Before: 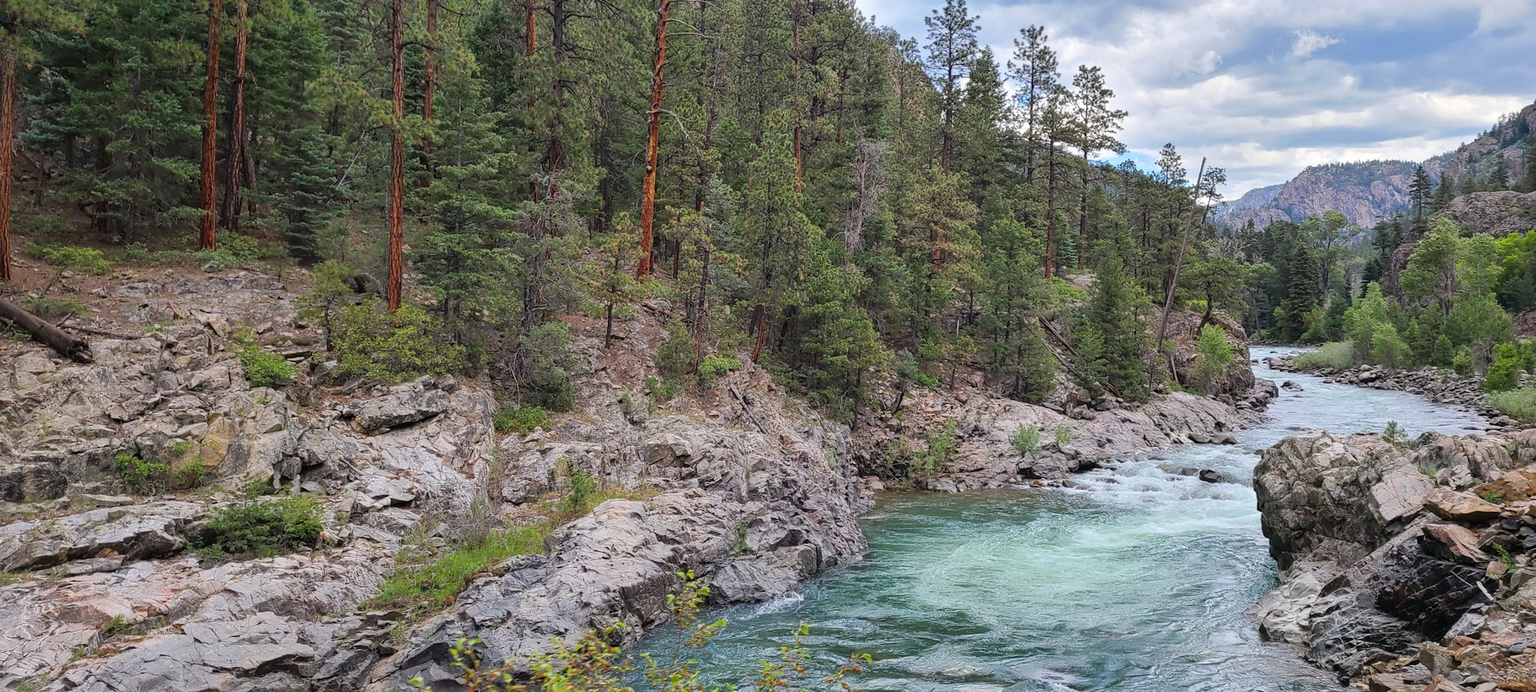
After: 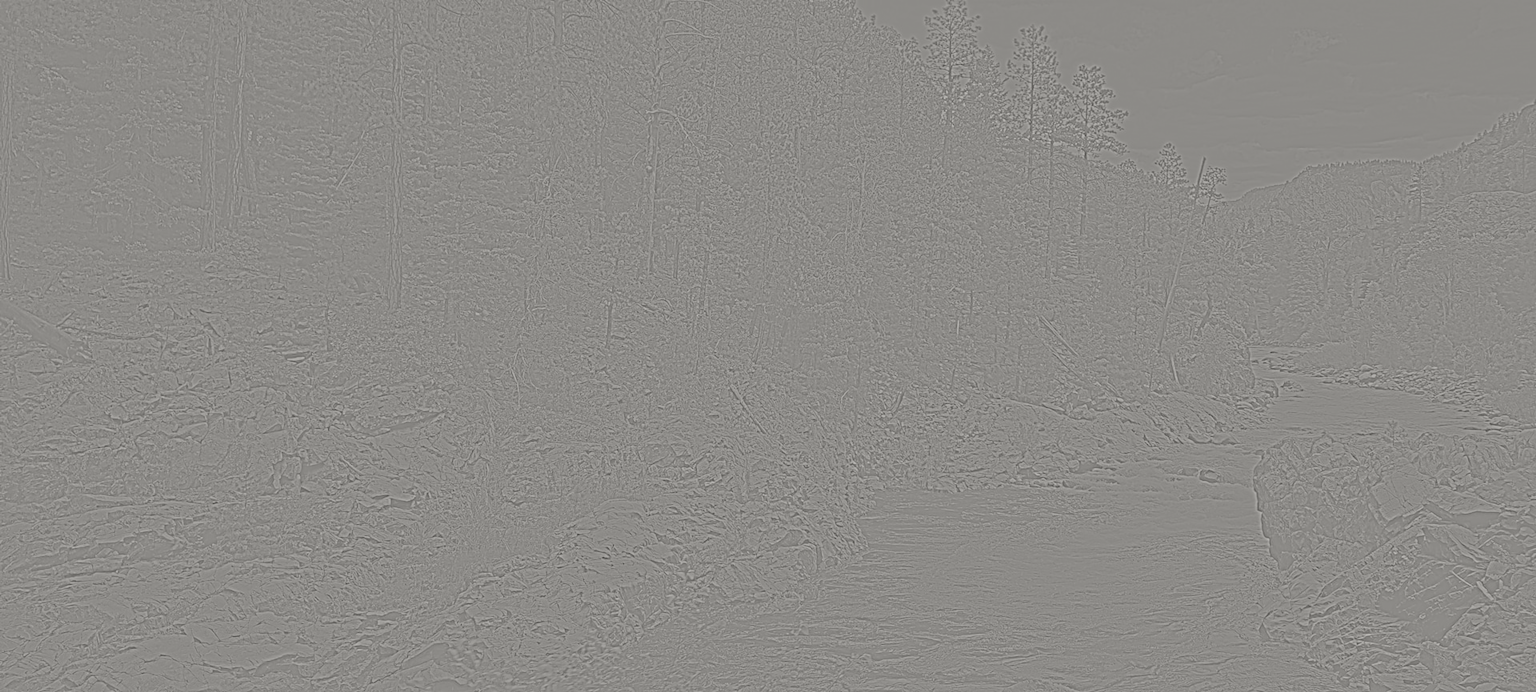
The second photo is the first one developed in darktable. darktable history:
tone curve: curves: ch0 [(0, 0.021) (0.049, 0.044) (0.157, 0.131) (0.359, 0.419) (0.469, 0.544) (0.634, 0.722) (0.839, 0.909) (0.998, 0.978)]; ch1 [(0, 0) (0.437, 0.408) (0.472, 0.47) (0.502, 0.503) (0.527, 0.53) (0.564, 0.573) (0.614, 0.654) (0.669, 0.748) (0.859, 0.899) (1, 1)]; ch2 [(0, 0) (0.33, 0.301) (0.421, 0.443) (0.487, 0.504) (0.502, 0.509) (0.535, 0.537) (0.565, 0.595) (0.608, 0.667) (1, 1)], color space Lab, independent channels, preserve colors none
highpass: sharpness 5.84%, contrast boost 8.44%
local contrast: mode bilateral grid, contrast 25, coarseness 50, detail 123%, midtone range 0.2
